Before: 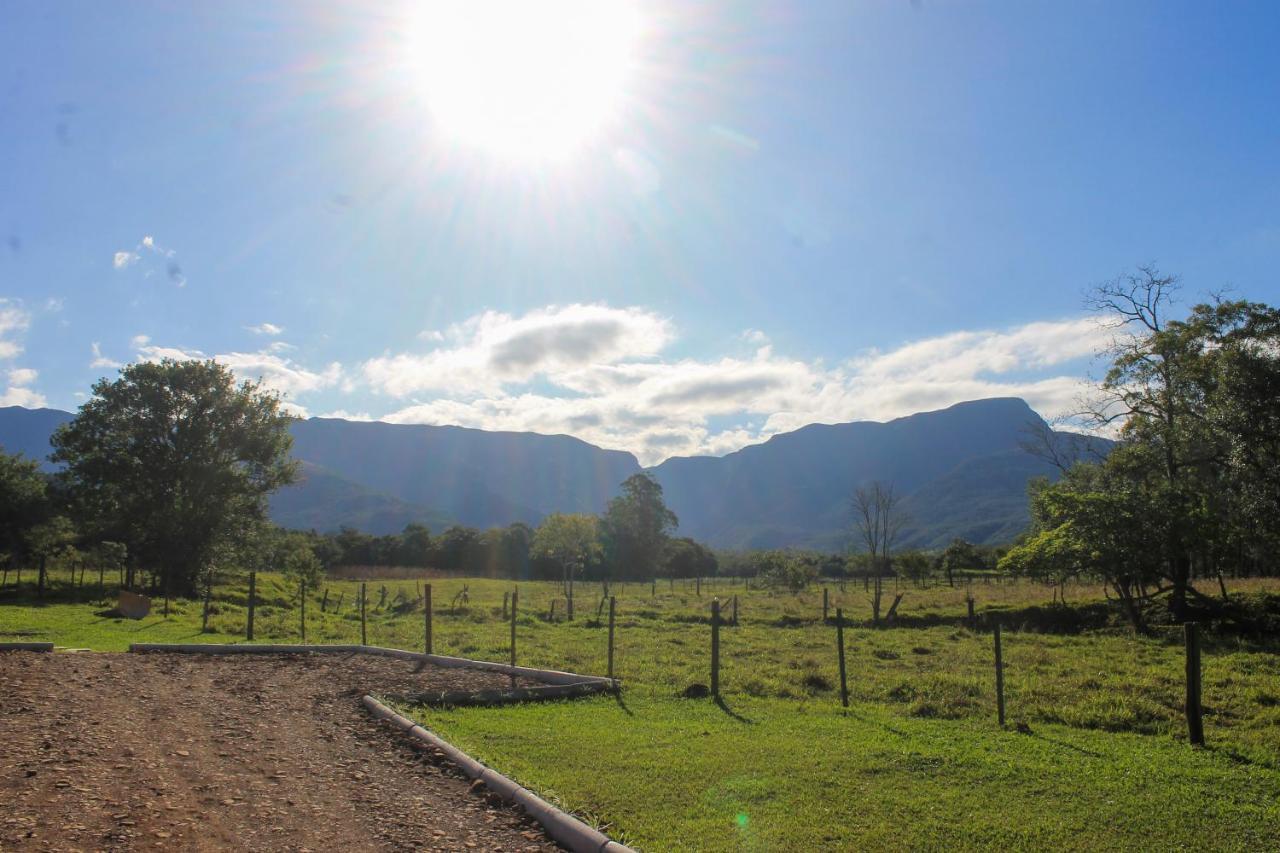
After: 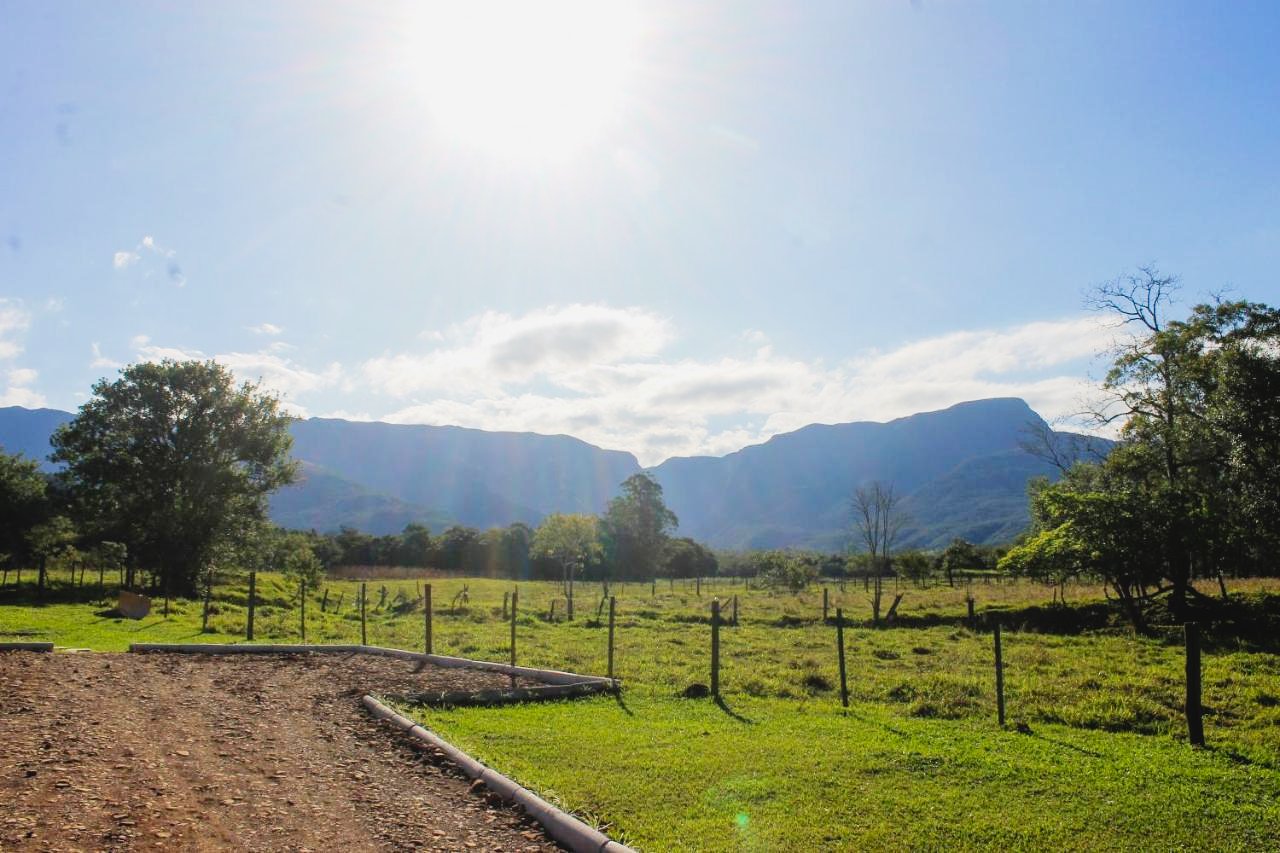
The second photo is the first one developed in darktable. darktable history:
tone curve: curves: ch0 [(0, 0.039) (0.113, 0.081) (0.204, 0.204) (0.498, 0.608) (0.709, 0.819) (0.984, 0.961)]; ch1 [(0, 0) (0.172, 0.123) (0.317, 0.272) (0.414, 0.382) (0.476, 0.479) (0.505, 0.501) (0.528, 0.54) (0.618, 0.647) (0.709, 0.764) (1, 1)]; ch2 [(0, 0) (0.411, 0.424) (0.492, 0.502) (0.521, 0.513) (0.537, 0.57) (0.686, 0.638) (1, 1)], preserve colors none
